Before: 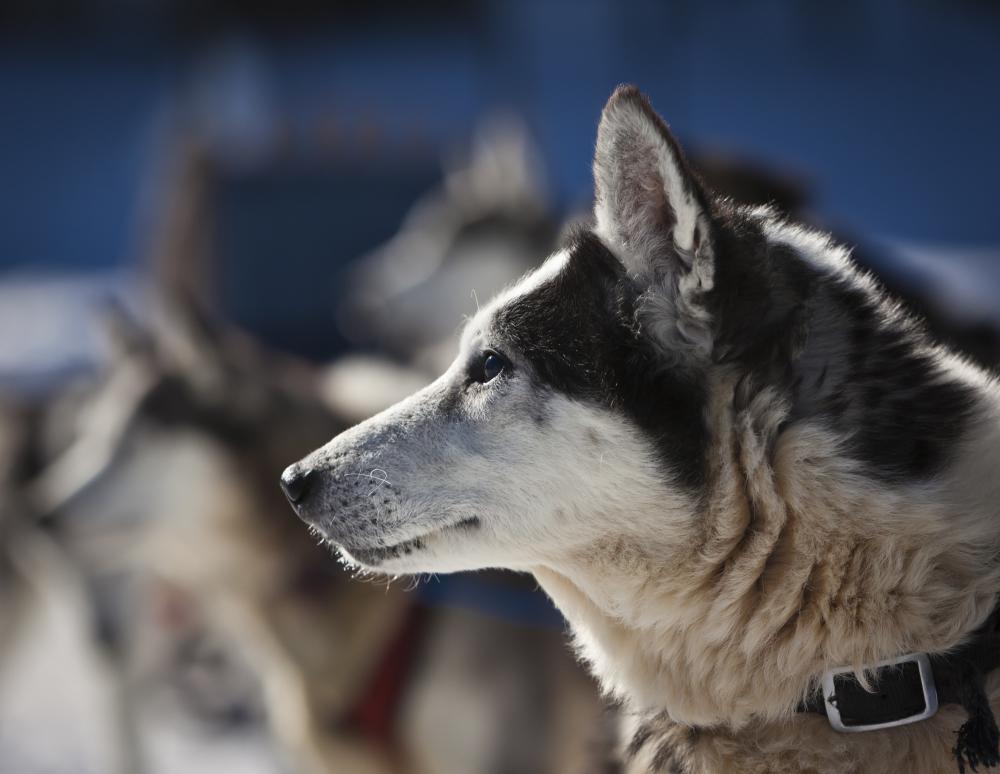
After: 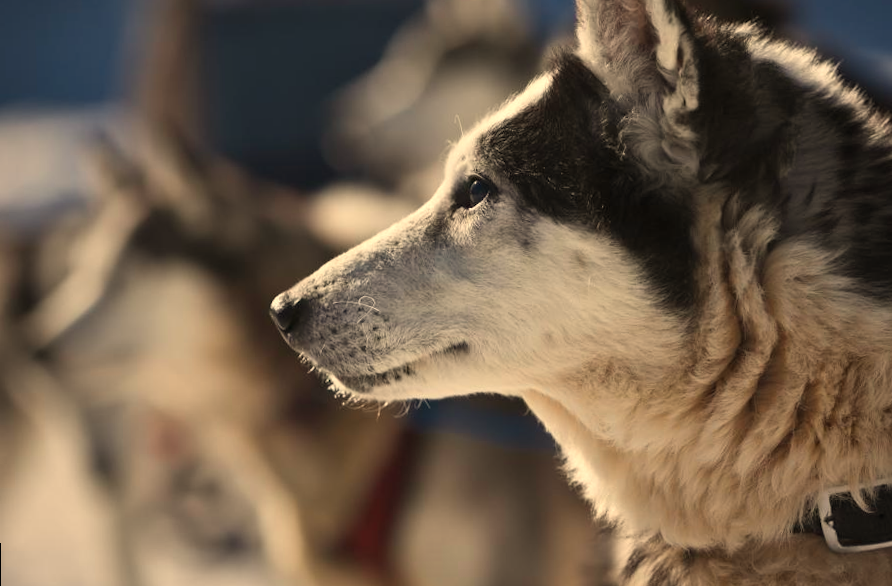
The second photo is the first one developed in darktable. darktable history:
white balance: red 1.138, green 0.996, blue 0.812
crop: top 20.916%, right 9.437%, bottom 0.316%
rotate and perspective: rotation -1.32°, lens shift (horizontal) -0.031, crop left 0.015, crop right 0.985, crop top 0.047, crop bottom 0.982
